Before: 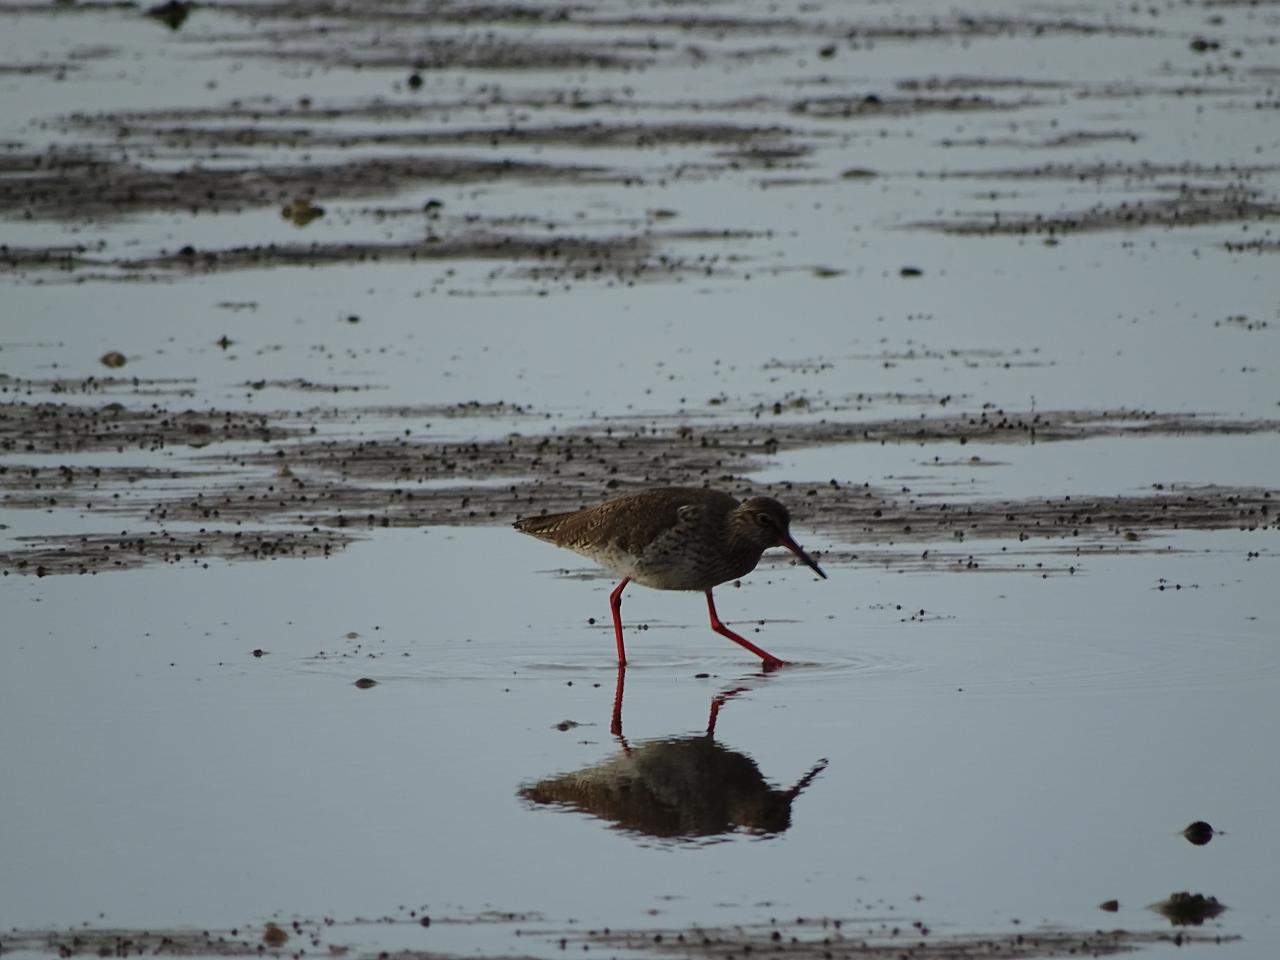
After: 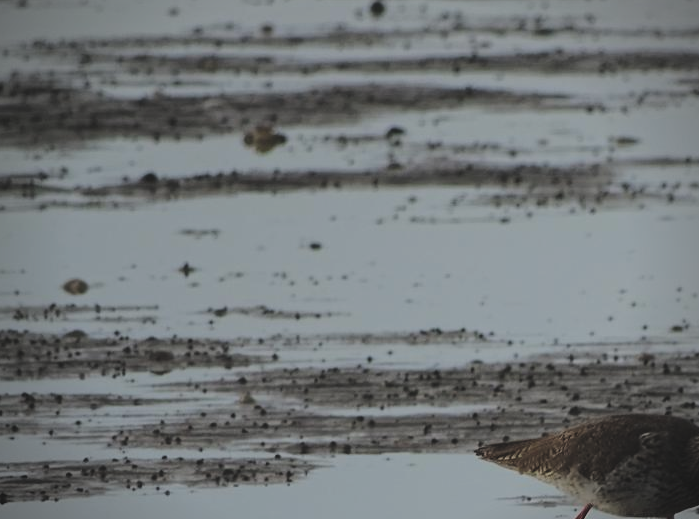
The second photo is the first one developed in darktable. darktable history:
exposure: black level correction -0.022, exposure -0.032 EV, compensate highlight preservation false
crop and rotate: left 3.037%, top 7.628%, right 42.319%, bottom 38.304%
vignetting: on, module defaults
filmic rgb: black relative exposure -7.65 EV, white relative exposure 4.56 EV, hardness 3.61, add noise in highlights 0, preserve chrominance luminance Y, color science v3 (2019), use custom middle-gray values true, iterations of high-quality reconstruction 0, contrast in highlights soft
